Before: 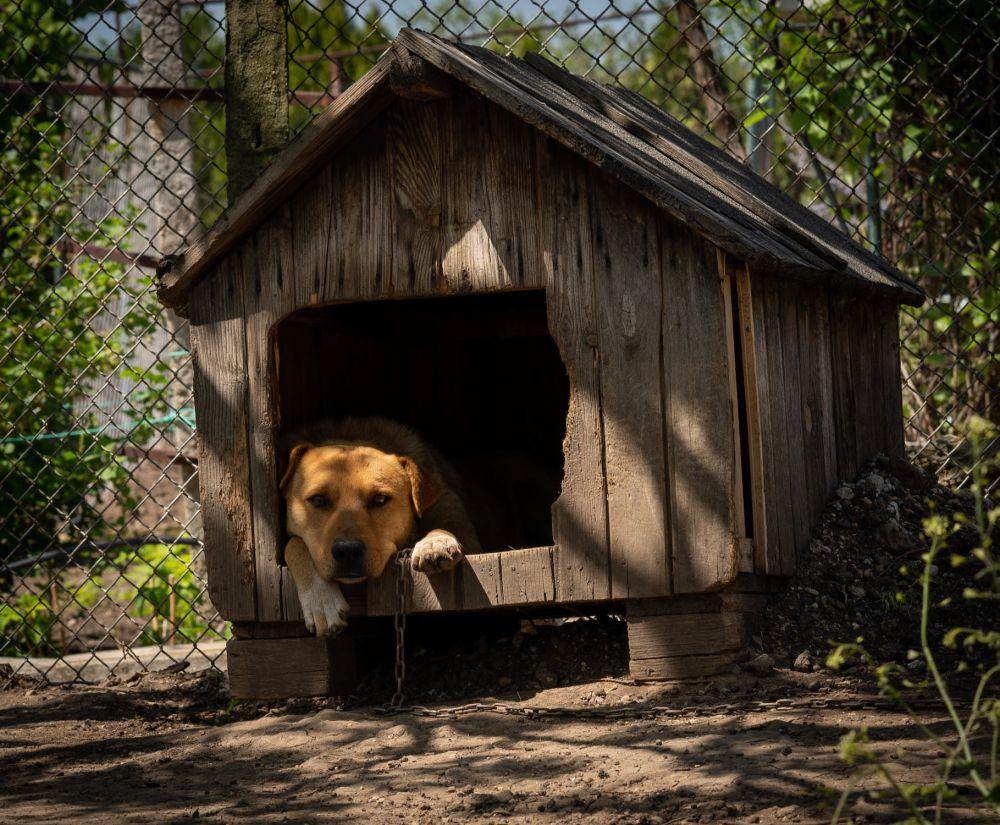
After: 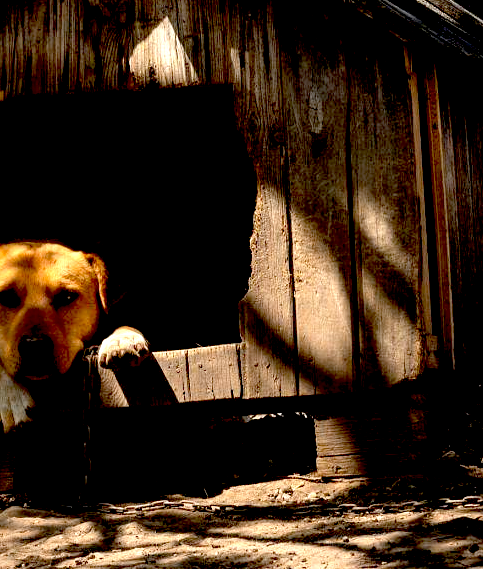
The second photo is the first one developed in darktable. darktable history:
crop: left 31.374%, top 24.609%, right 20.298%, bottom 6.35%
exposure: black level correction 0.034, exposure 0.908 EV, compensate exposure bias true, compensate highlight preservation false
